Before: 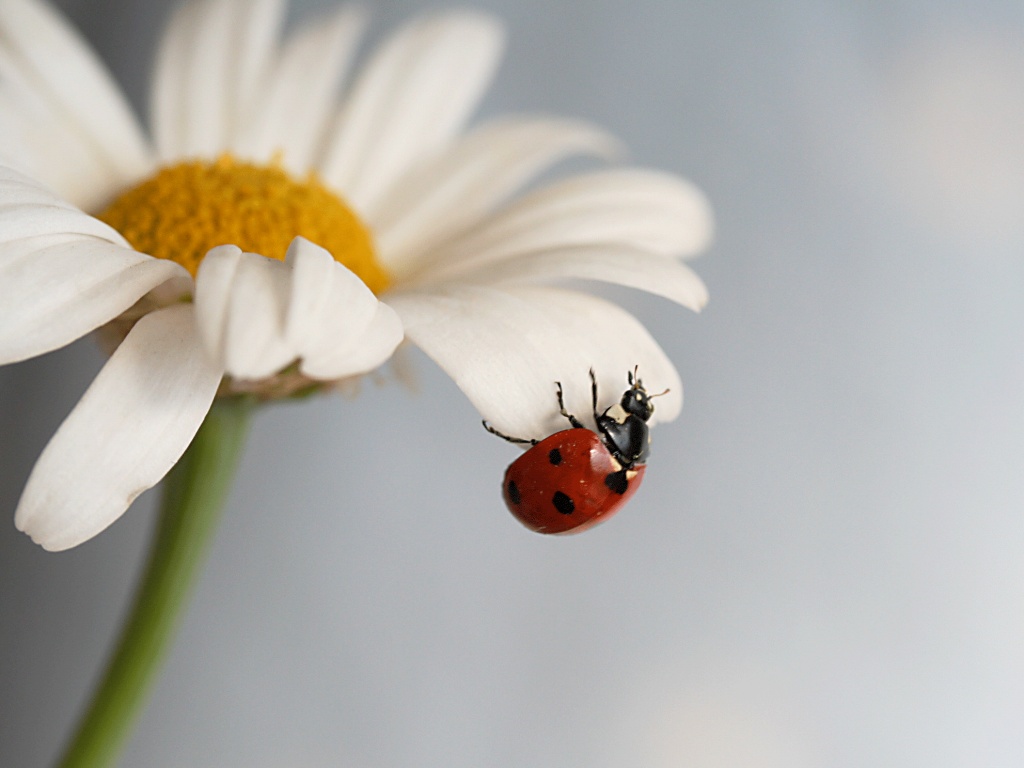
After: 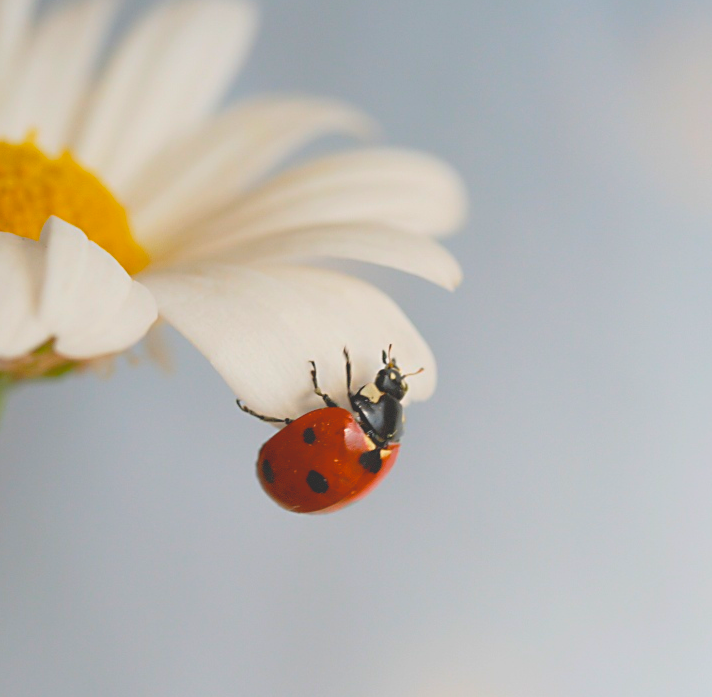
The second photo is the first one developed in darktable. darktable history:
crop and rotate: left 24.034%, top 2.838%, right 6.406%, bottom 6.299%
color balance rgb: linear chroma grading › global chroma 15%, perceptual saturation grading › global saturation 30%
local contrast: detail 69%
